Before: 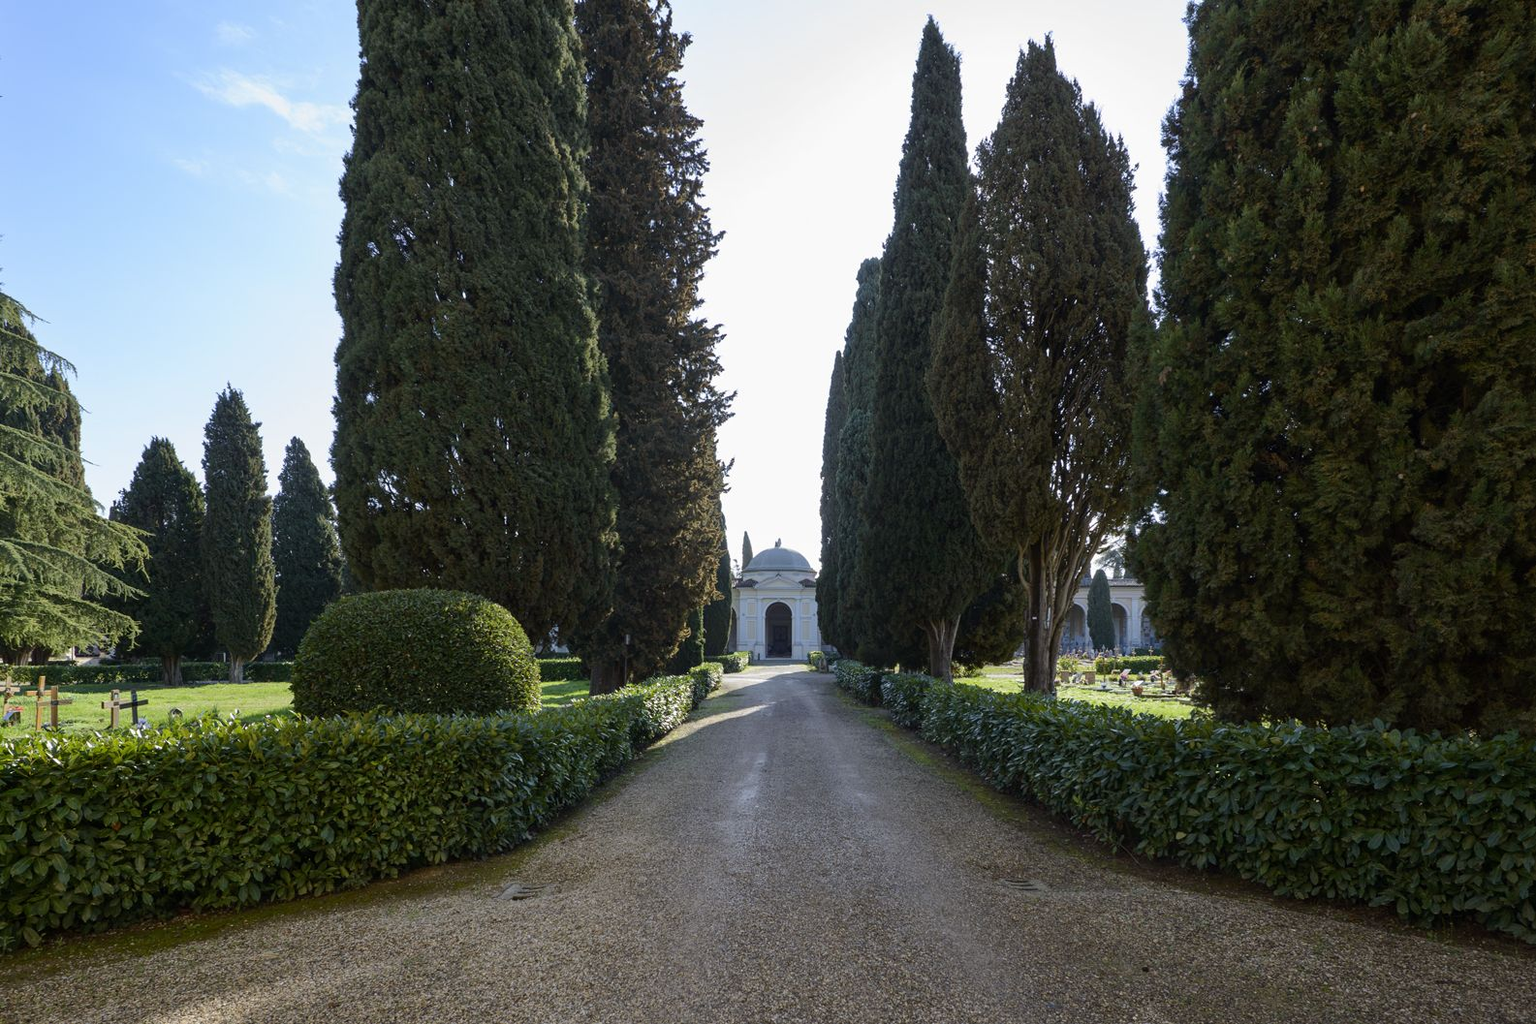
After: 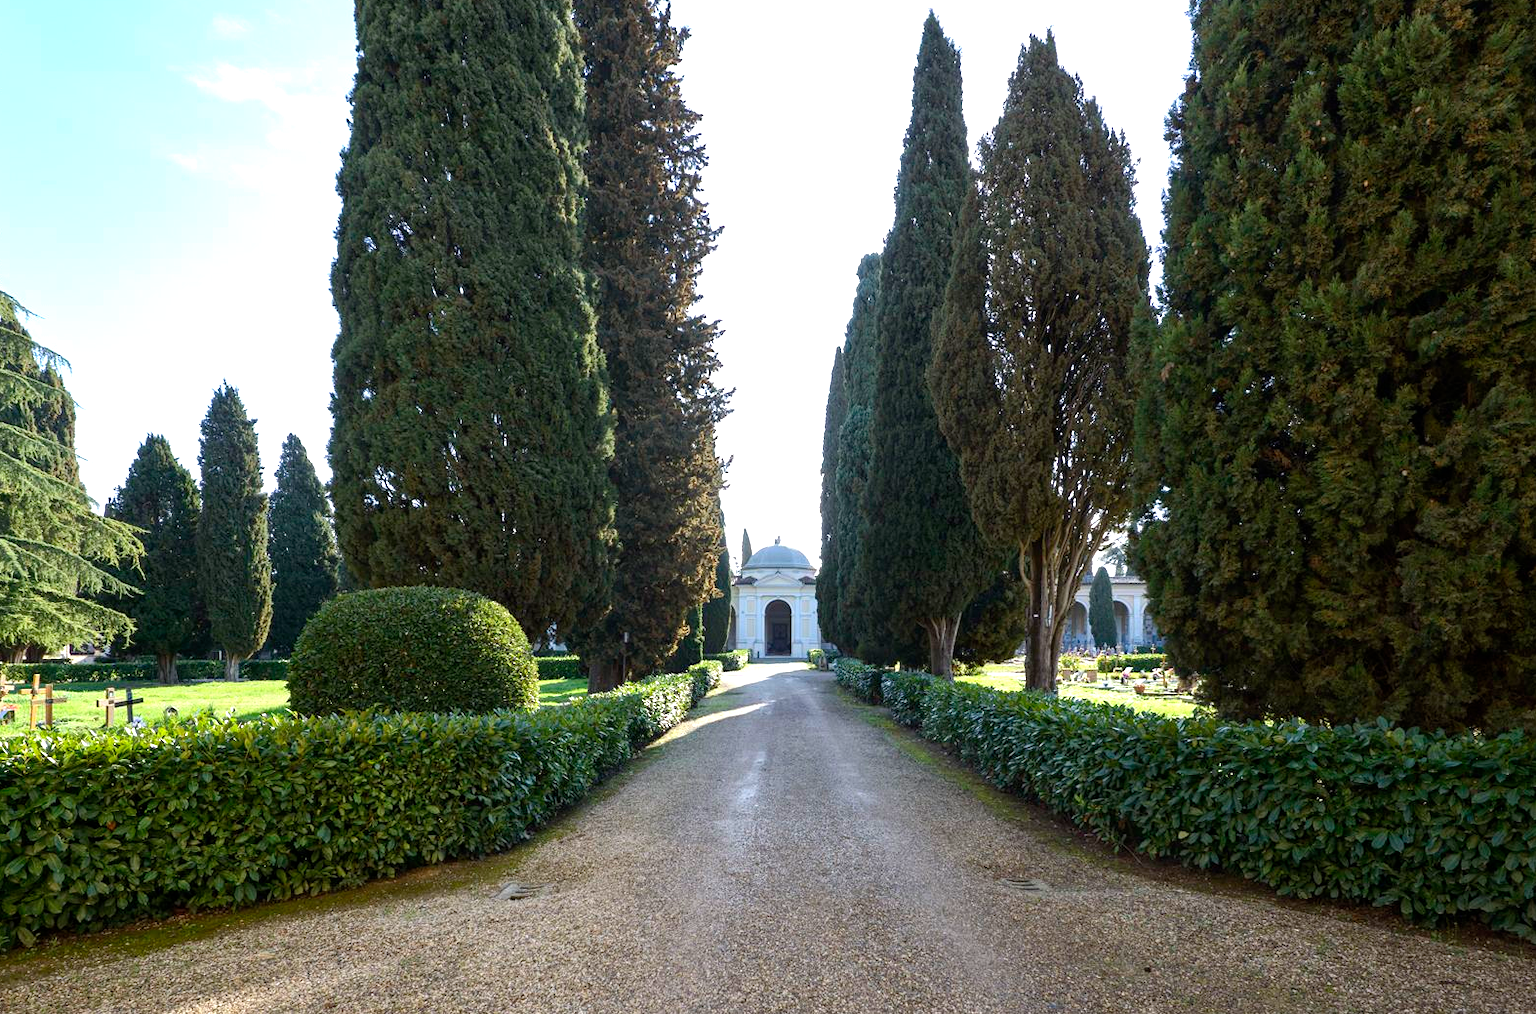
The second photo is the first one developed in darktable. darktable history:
exposure: exposure 1 EV, compensate highlight preservation false
crop: left 0.436%, top 0.729%, right 0.243%, bottom 0.825%
